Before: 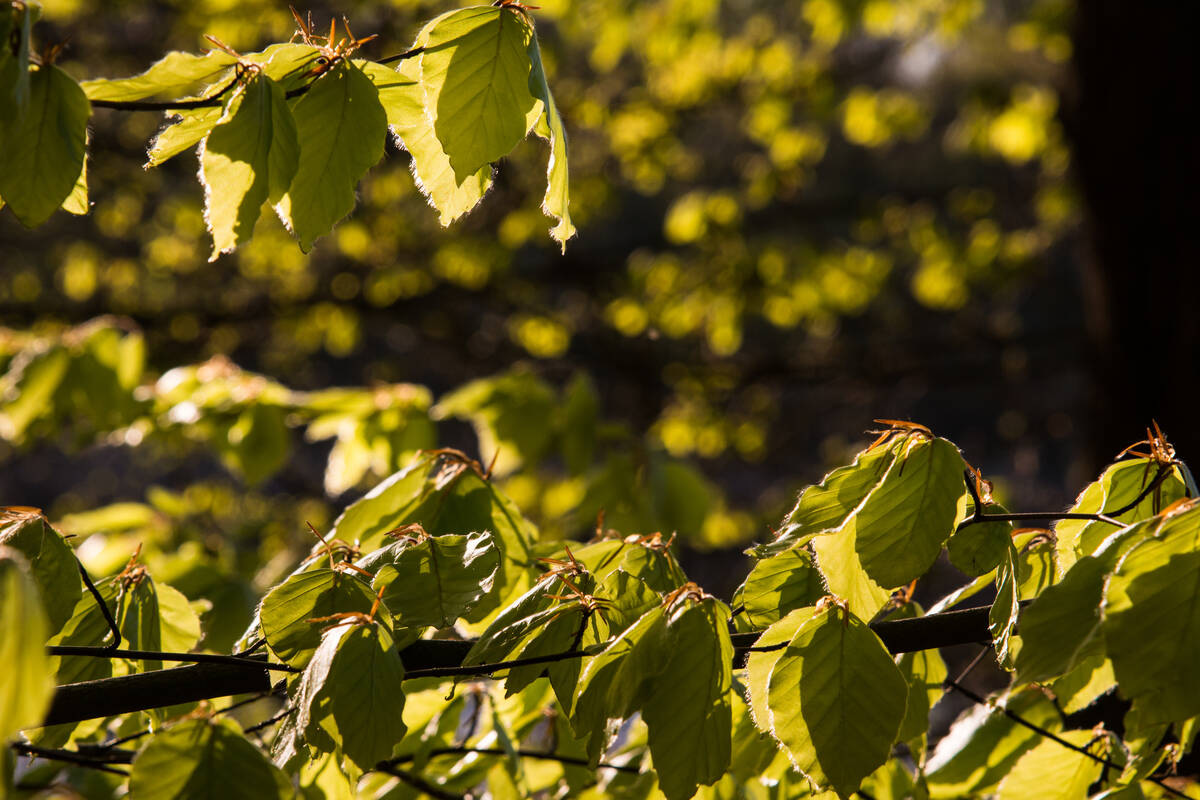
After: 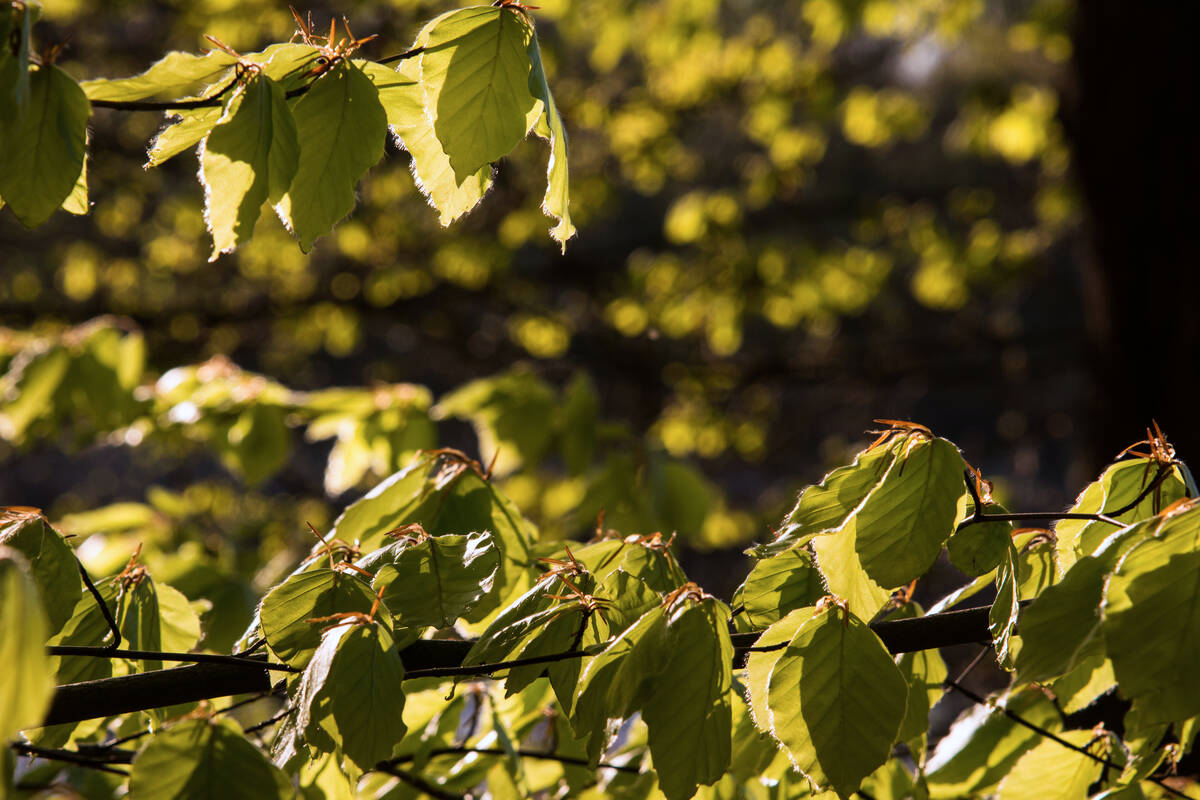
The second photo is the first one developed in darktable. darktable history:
color correction: highlights a* -0.789, highlights b* -9.04
